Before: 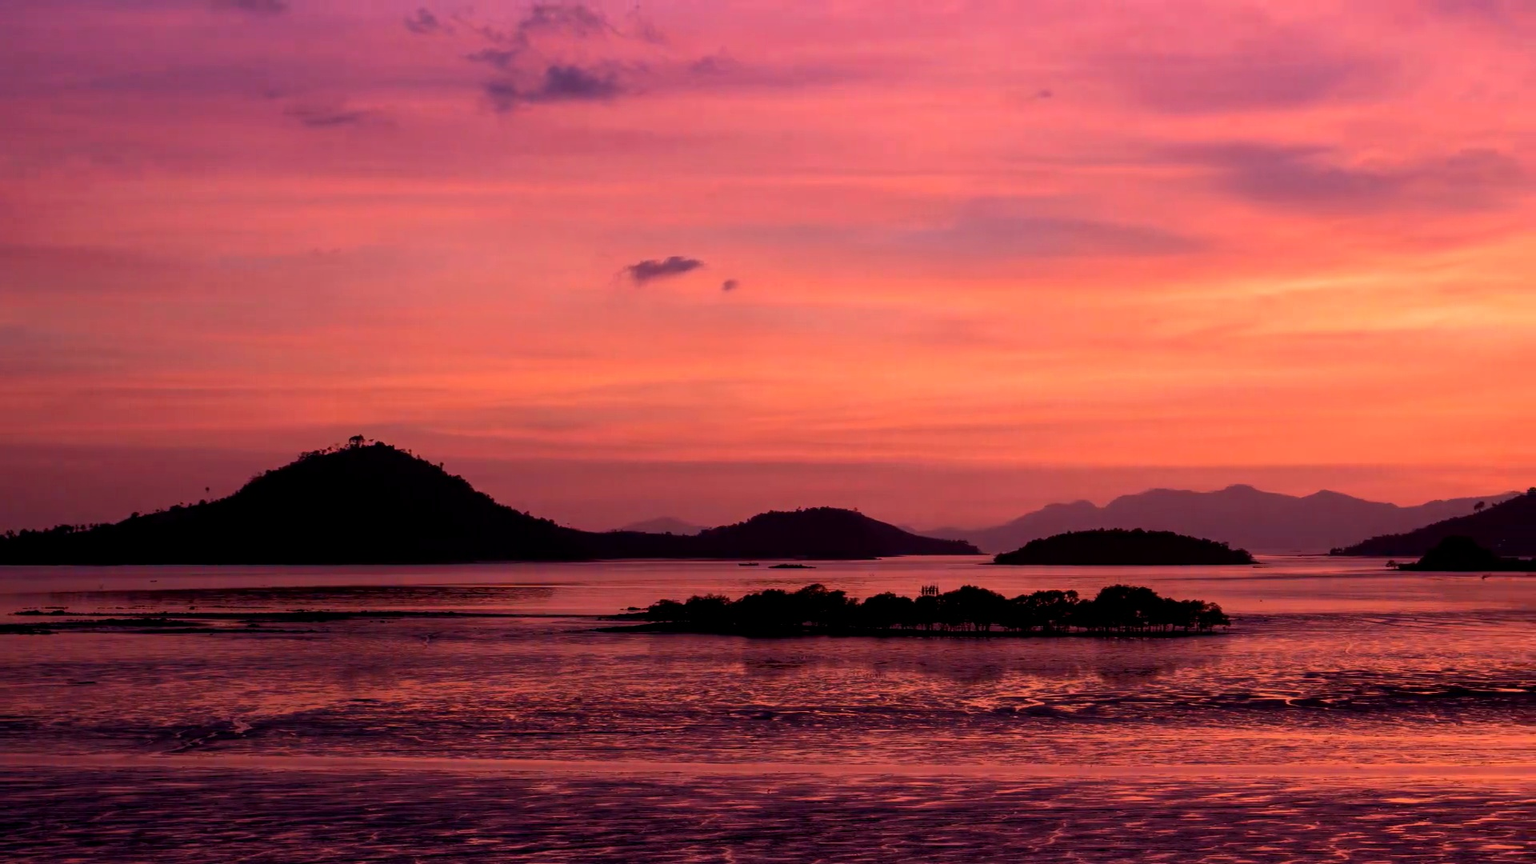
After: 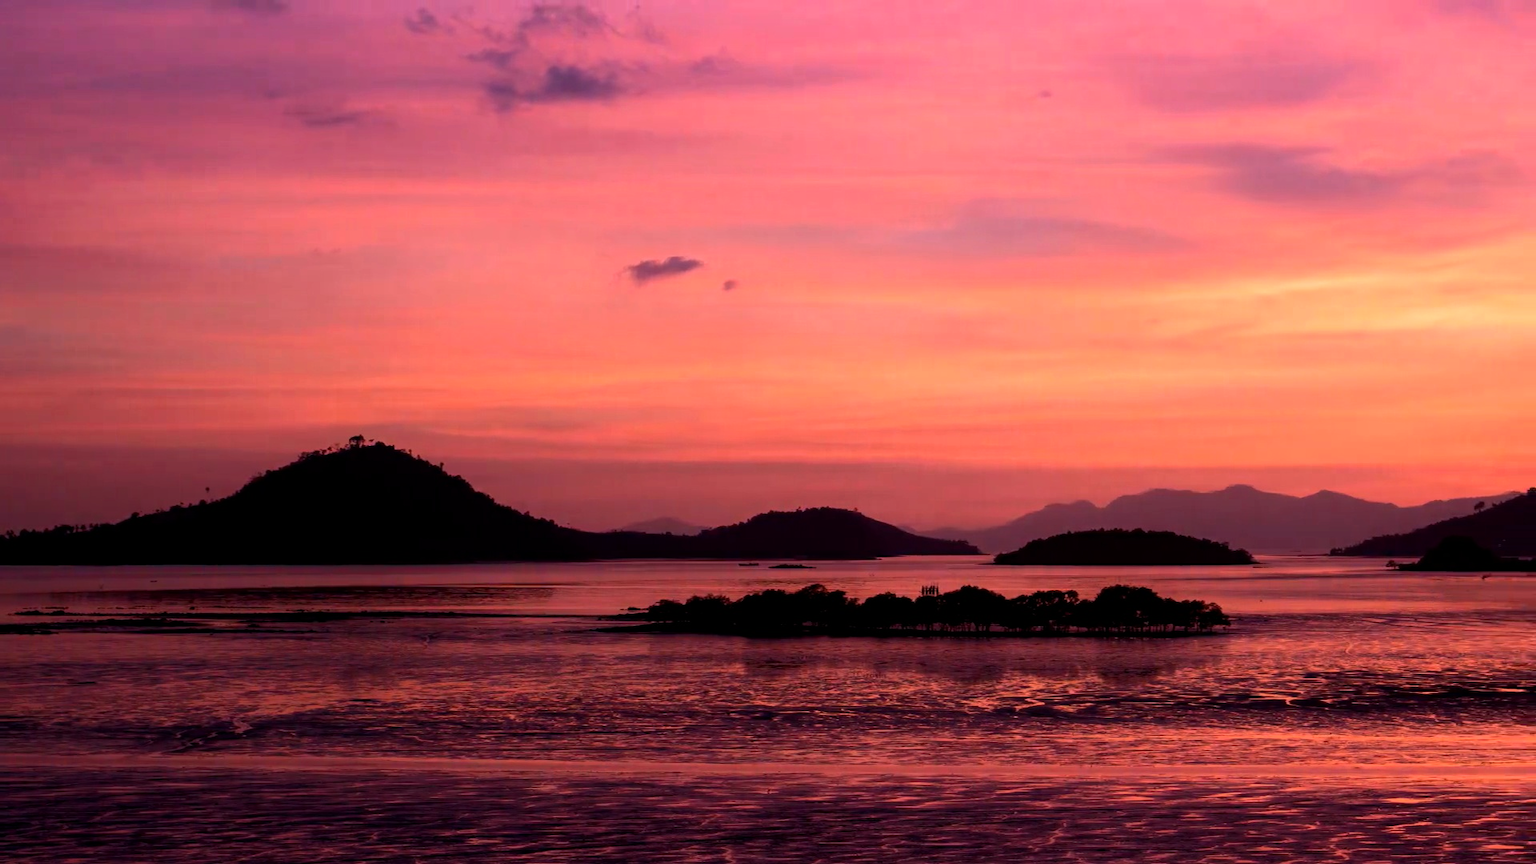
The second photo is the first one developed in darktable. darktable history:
tone equalizer: -8 EV -0.451 EV, -7 EV -0.386 EV, -6 EV -0.332 EV, -5 EV -0.201 EV, -3 EV 0.191 EV, -2 EV 0.325 EV, -1 EV 0.365 EV, +0 EV 0.398 EV, edges refinement/feathering 500, mask exposure compensation -1.57 EV, preserve details guided filter
shadows and highlights: radius 95.56, shadows -16.18, white point adjustment 0.174, highlights 32.24, compress 48.59%, soften with gaussian
